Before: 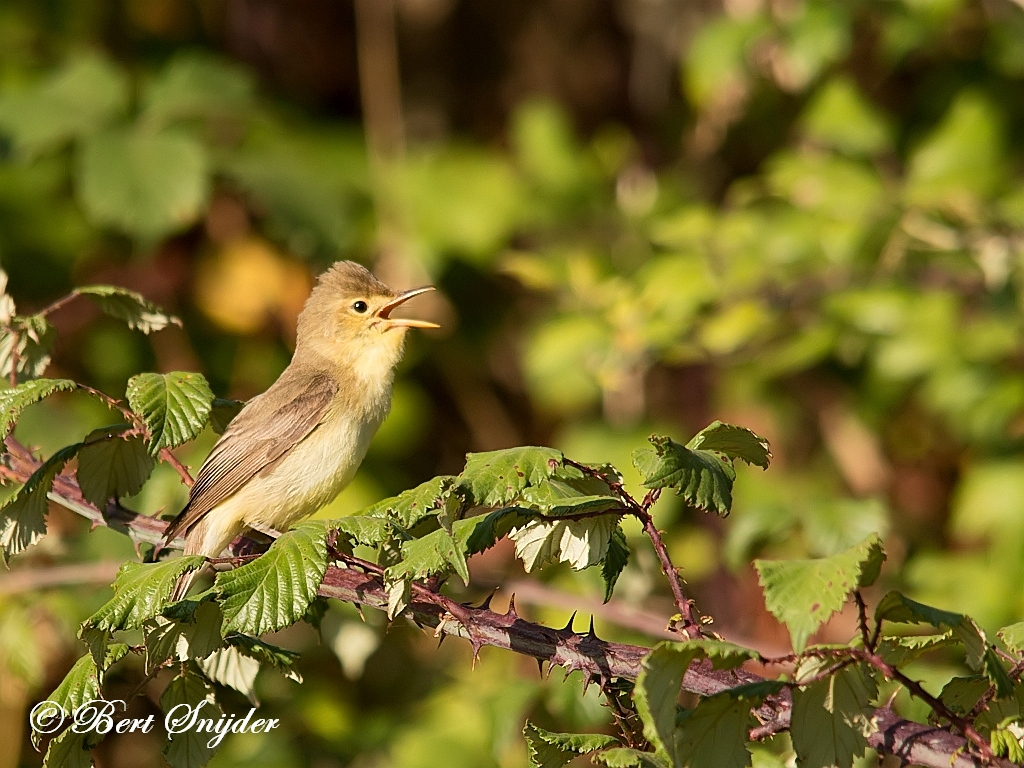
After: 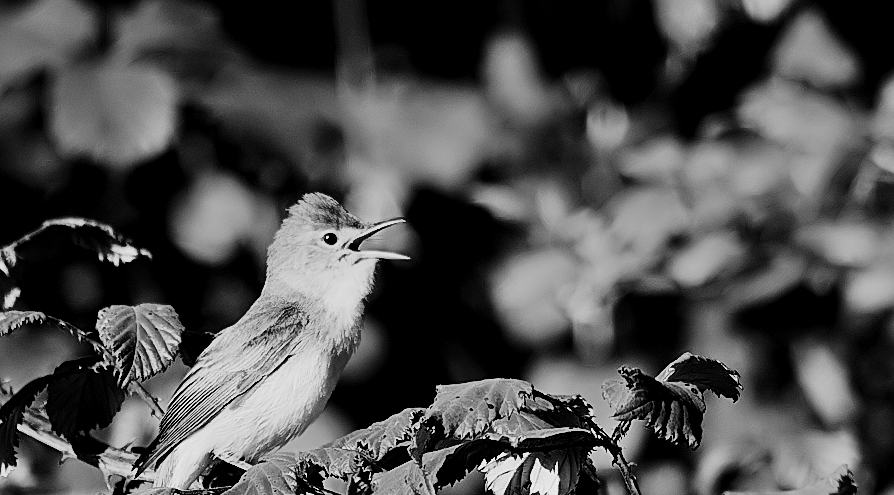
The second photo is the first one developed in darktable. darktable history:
sharpen: amount 0.2
crop: left 3.015%, top 8.969%, right 9.647%, bottom 26.457%
exposure: black level correction 0.007, exposure 0.159 EV, compensate highlight preservation false
monochrome: a 0, b 0, size 0.5, highlights 0.57
tone curve: curves: ch0 [(0, 0) (0.128, 0.068) (0.292, 0.274) (0.453, 0.507) (0.653, 0.717) (0.785, 0.817) (0.995, 0.917)]; ch1 [(0, 0) (0.384, 0.365) (0.463, 0.447) (0.486, 0.474) (0.503, 0.497) (0.52, 0.525) (0.559, 0.591) (0.583, 0.623) (0.672, 0.699) (0.766, 0.773) (1, 1)]; ch2 [(0, 0) (0.374, 0.344) (0.446, 0.443) (0.501, 0.5) (0.527, 0.549) (0.565, 0.582) (0.624, 0.632) (1, 1)], color space Lab, independent channels, preserve colors none
color correction: highlights a* -10.04, highlights b* -10.37
contrast brightness saturation: contrast 0.2, brightness -0.11, saturation 0.1
rgb levels: levels [[0.034, 0.472, 0.904], [0, 0.5, 1], [0, 0.5, 1]]
